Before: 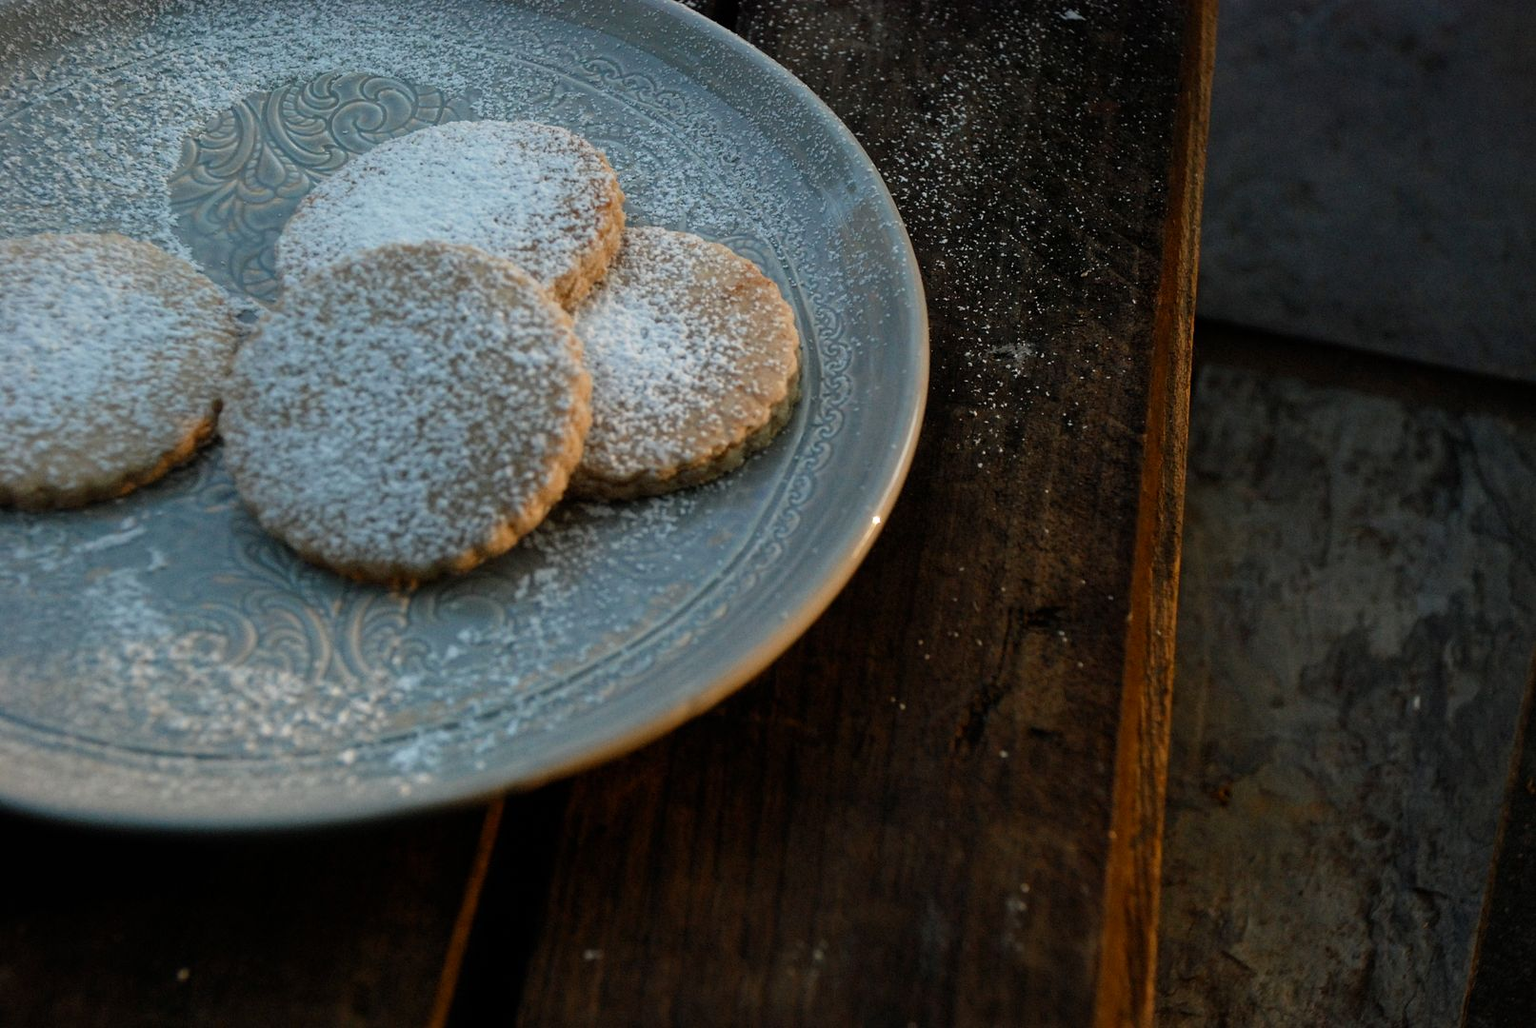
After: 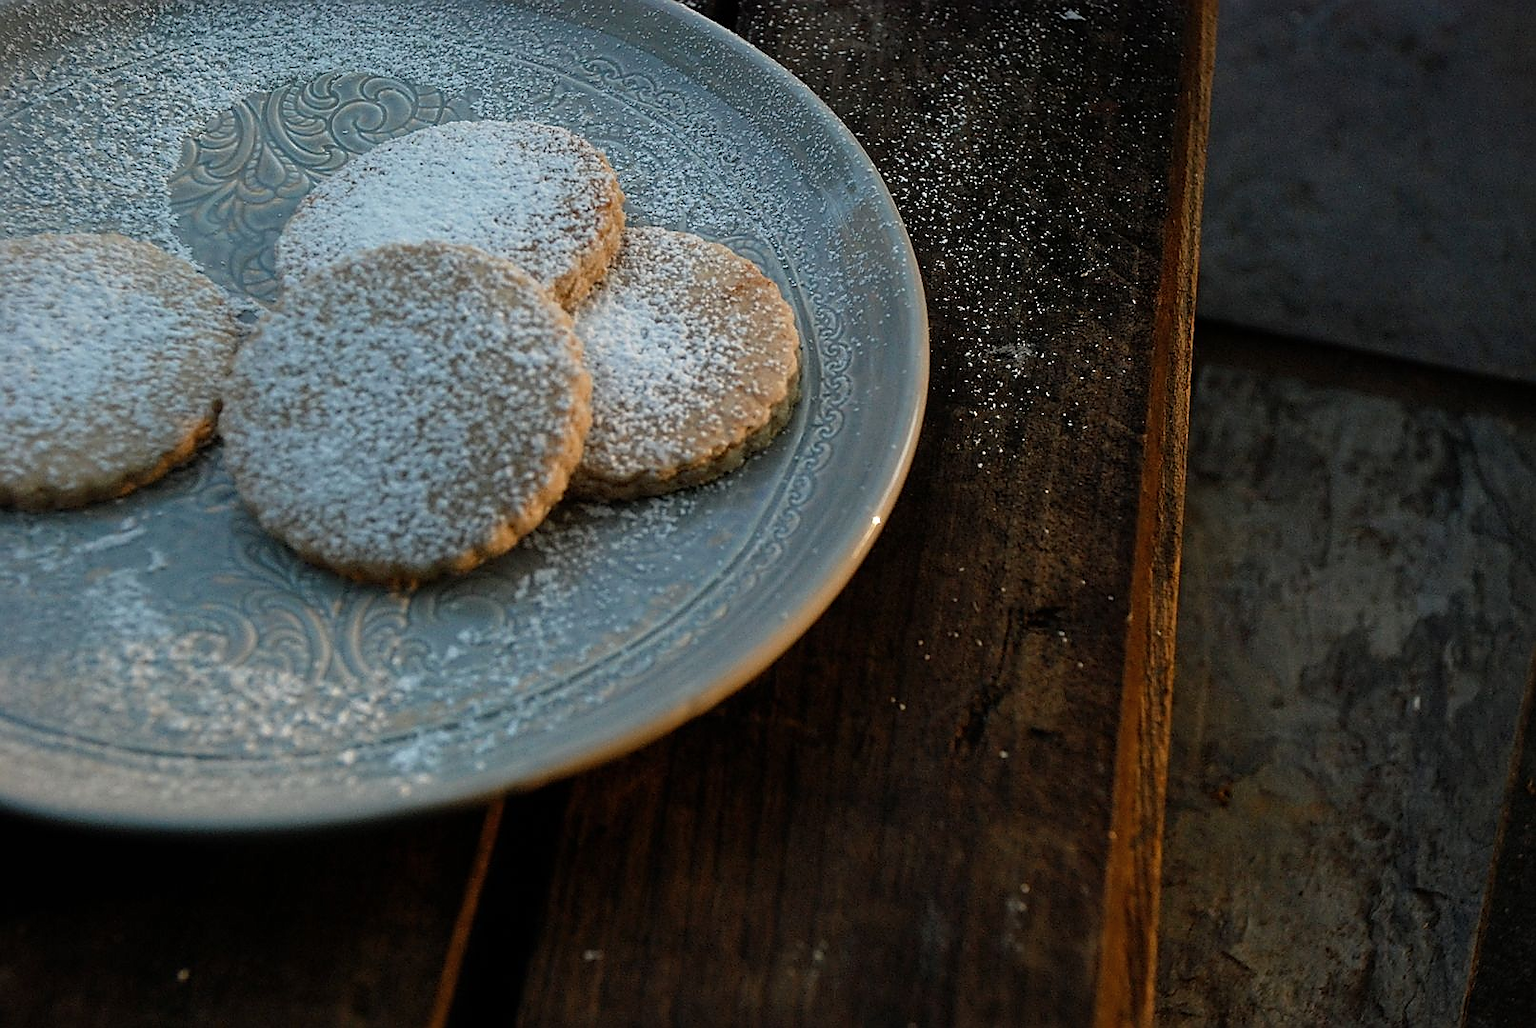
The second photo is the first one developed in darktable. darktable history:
shadows and highlights: radius 125.46, shadows 21.19, highlights -21.19, low approximation 0.01
sharpen: radius 1.4, amount 1.25, threshold 0.7
